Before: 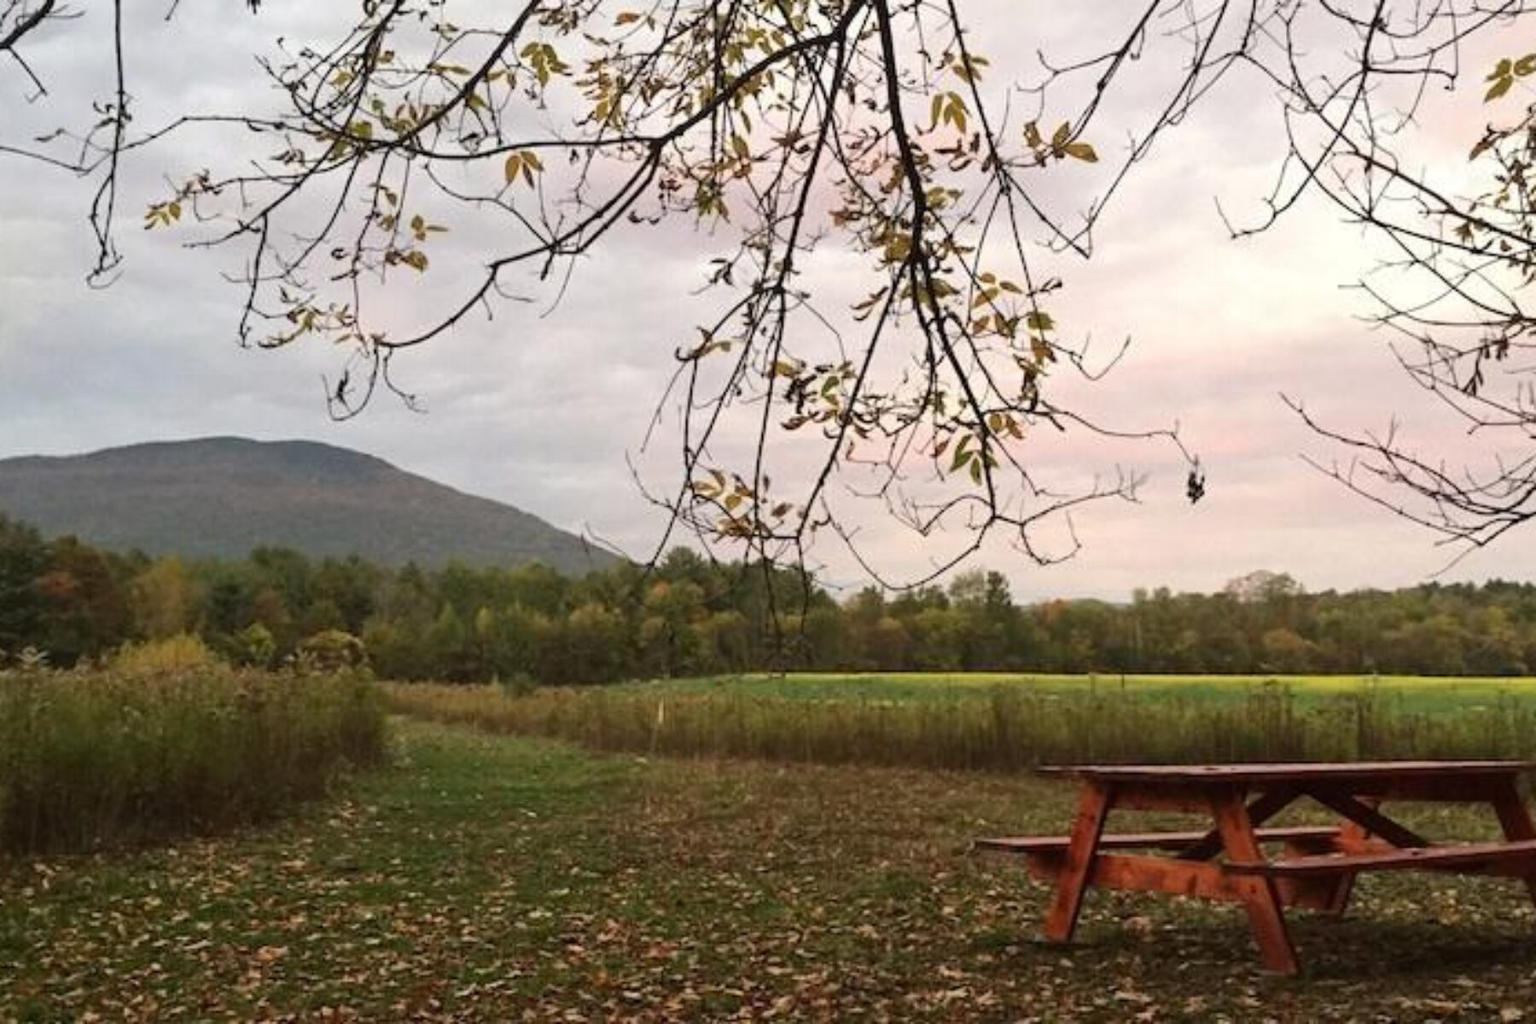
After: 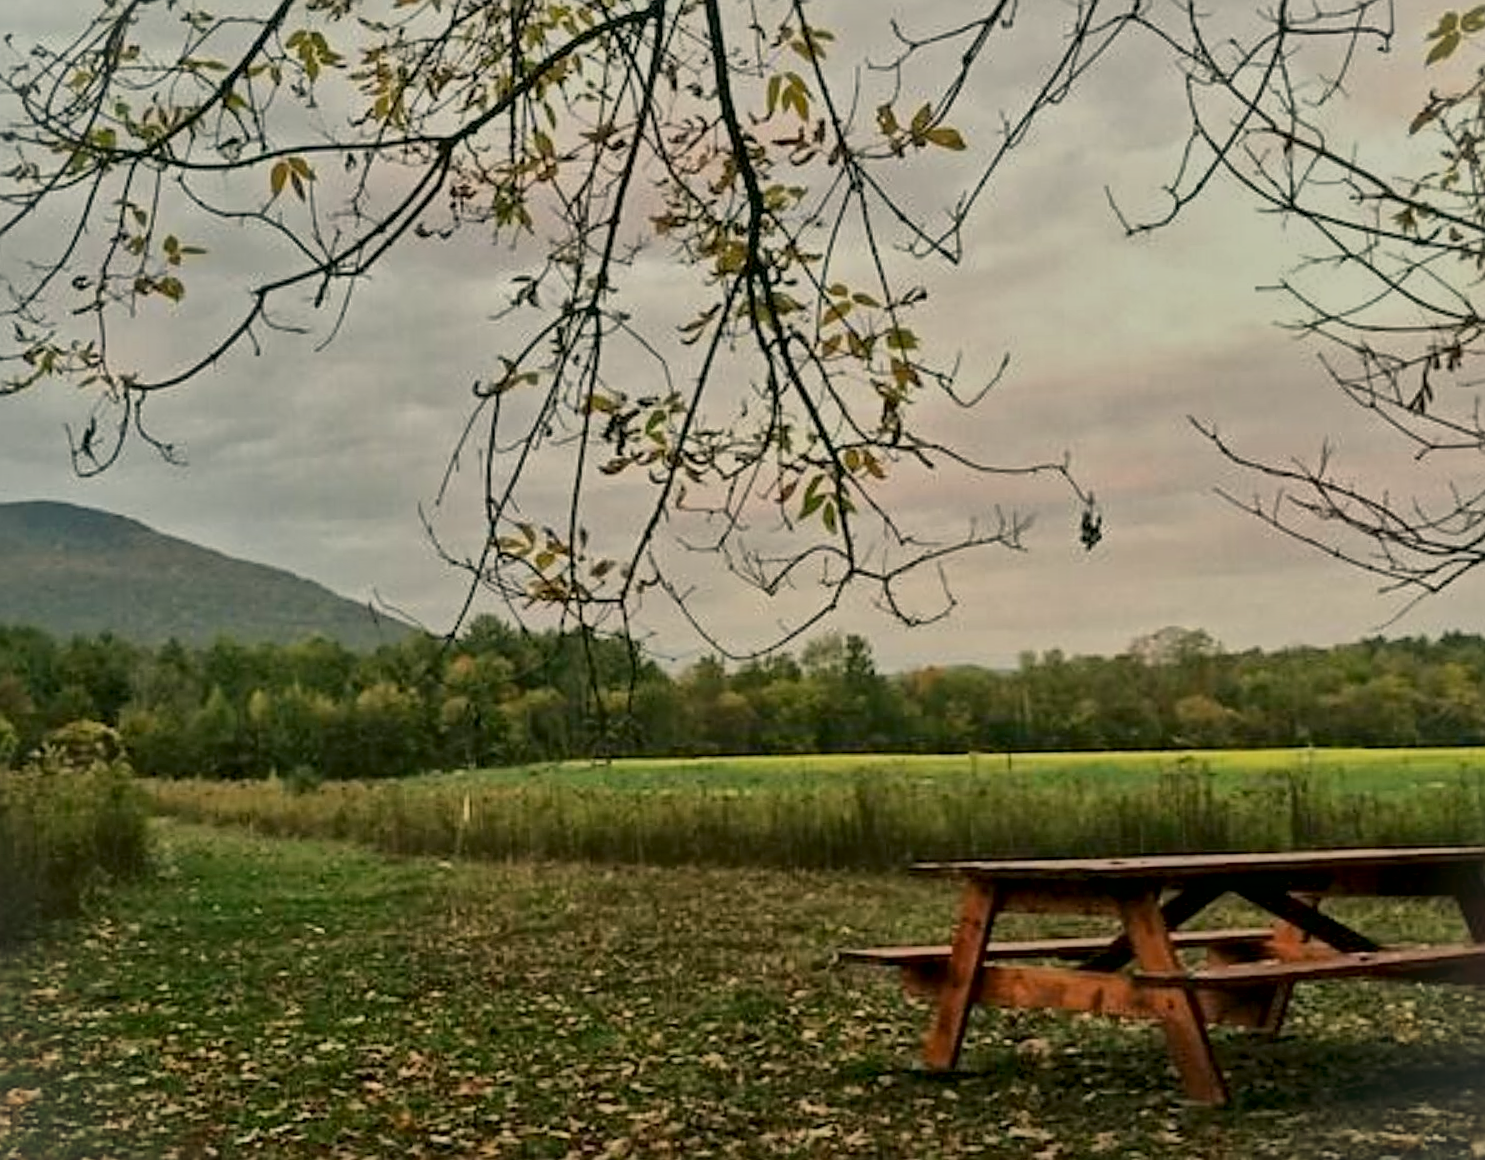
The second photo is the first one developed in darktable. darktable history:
sharpen: on, module defaults
rotate and perspective: rotation -1.32°, lens shift (horizontal) -0.031, crop left 0.015, crop right 0.985, crop top 0.047, crop bottom 0.982
tone equalizer: -8 EV -0.002 EV, -7 EV 0.005 EV, -6 EV -0.008 EV, -5 EV 0.007 EV, -4 EV -0.042 EV, -3 EV -0.233 EV, -2 EV -0.662 EV, -1 EV -0.983 EV, +0 EV -0.969 EV, smoothing diameter 2%, edges refinement/feathering 20, mask exposure compensation -1.57 EV, filter diffusion 5
exposure: black level correction 0.001, compensate highlight preservation false
crop: left 16.145%
color correction: highlights a* -0.482, highlights b* 9.48, shadows a* -9.48, shadows b* 0.803
vignetting: fall-off start 100%, brightness 0.05, saturation 0
local contrast: mode bilateral grid, contrast 20, coarseness 50, detail 150%, midtone range 0.2
